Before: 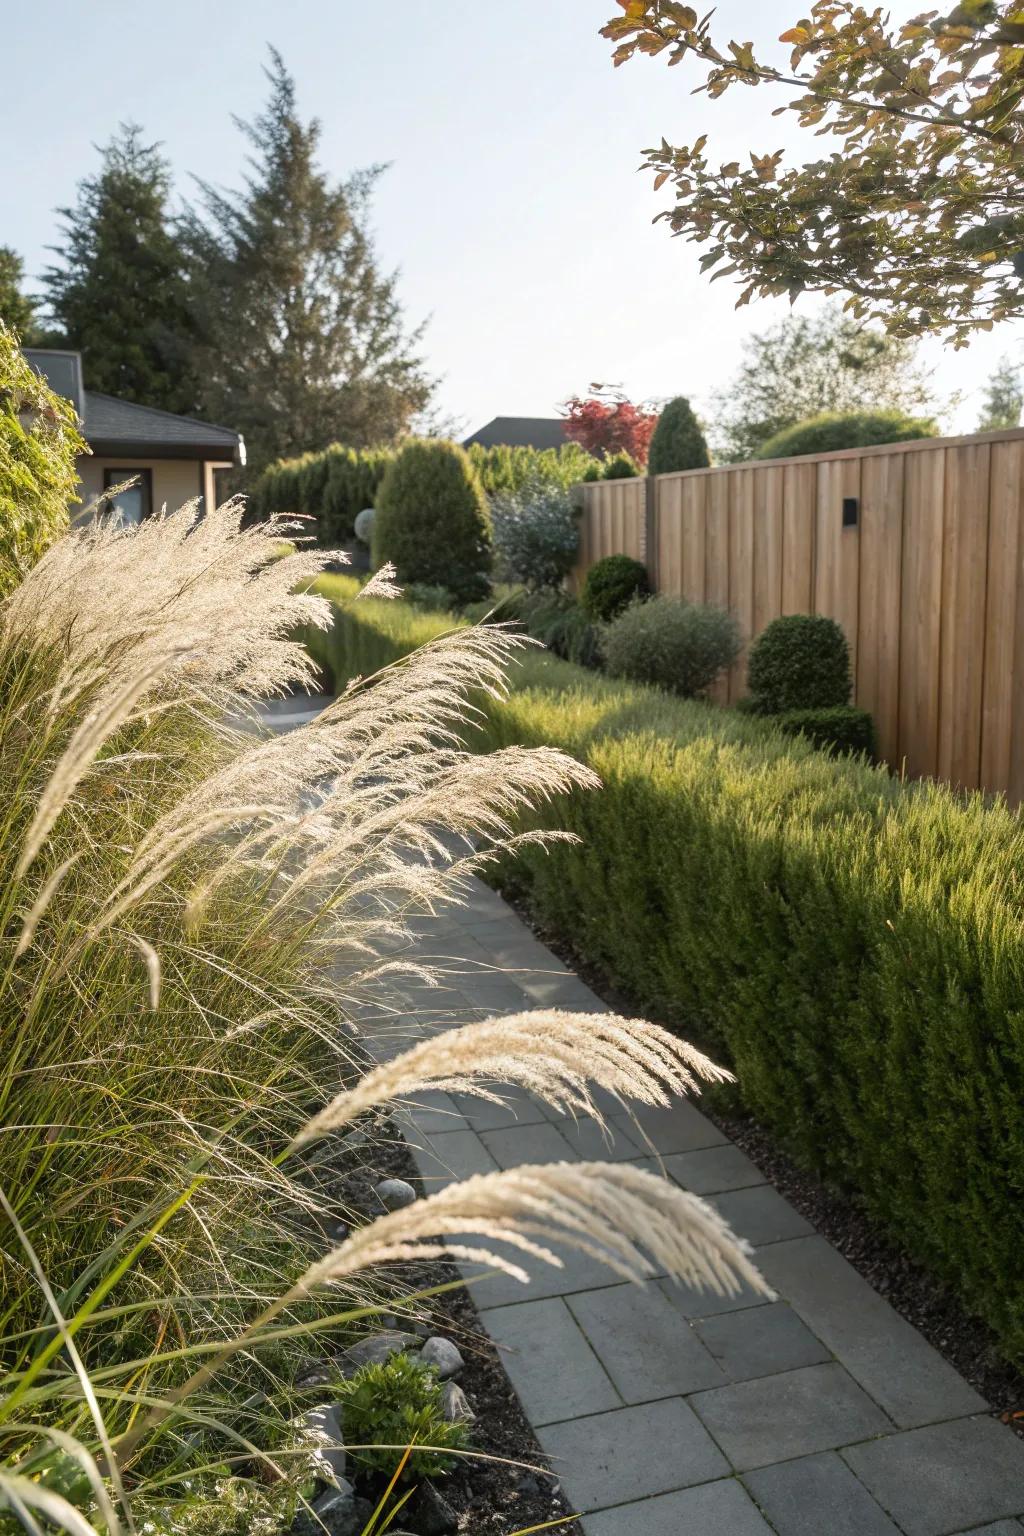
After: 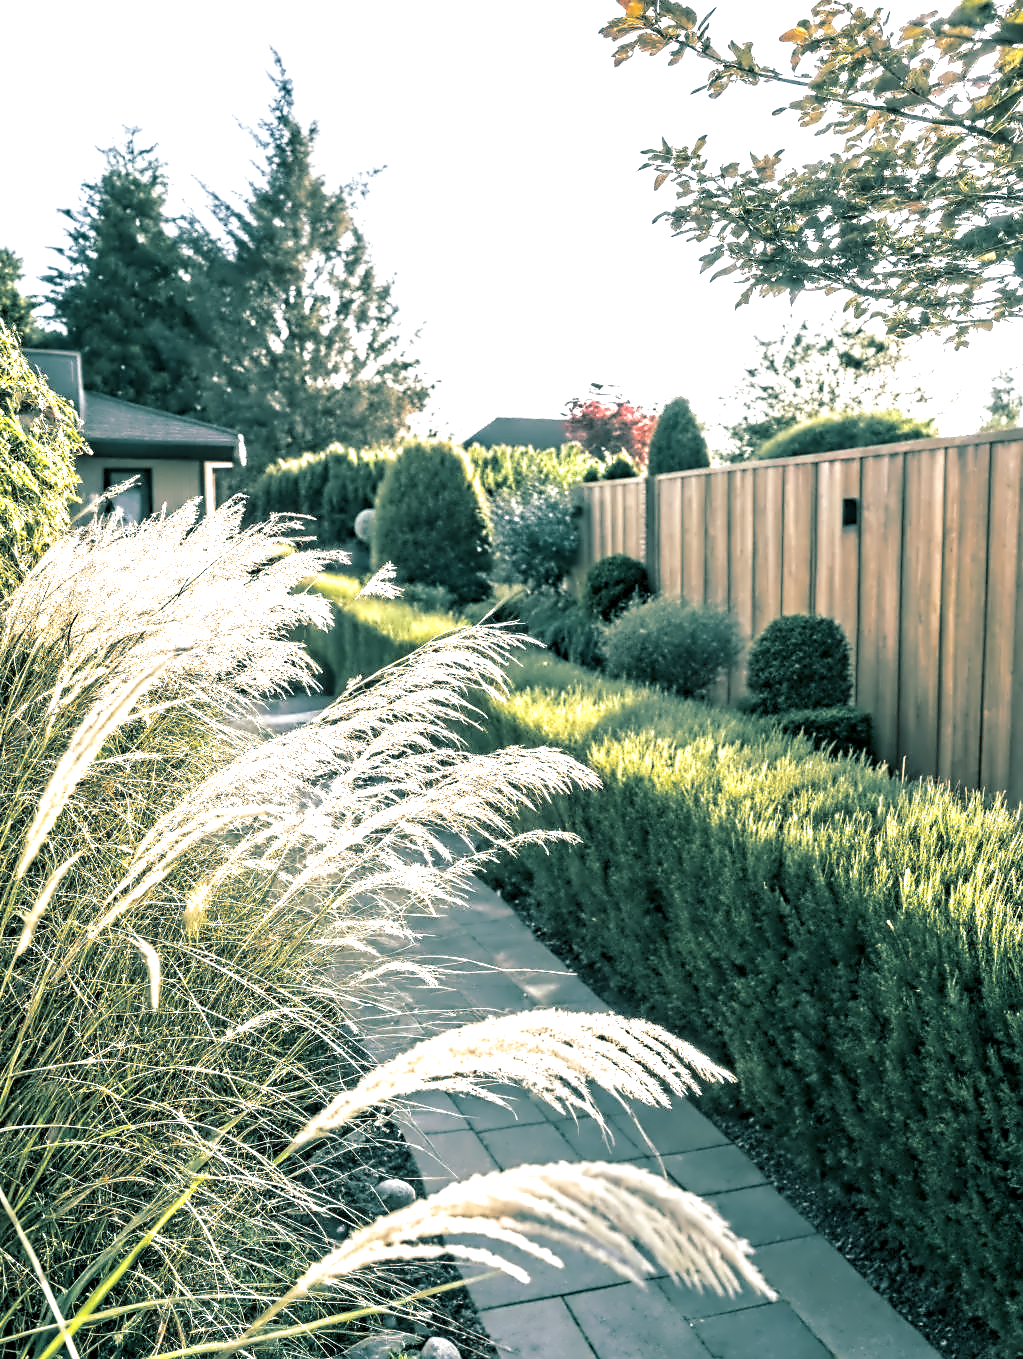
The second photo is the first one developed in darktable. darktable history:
crop and rotate: top 0%, bottom 11.49%
contrast equalizer: octaves 7, y [[0.5, 0.542, 0.583, 0.625, 0.667, 0.708], [0.5 ×6], [0.5 ×6], [0, 0.033, 0.067, 0.1, 0.133, 0.167], [0, 0.05, 0.1, 0.15, 0.2, 0.25]]
split-toning: shadows › hue 186.43°, highlights › hue 49.29°, compress 30.29%
white balance: red 0.98, blue 1.034
exposure: black level correction 0, exposure 1 EV, compensate exposure bias true, compensate highlight preservation false
